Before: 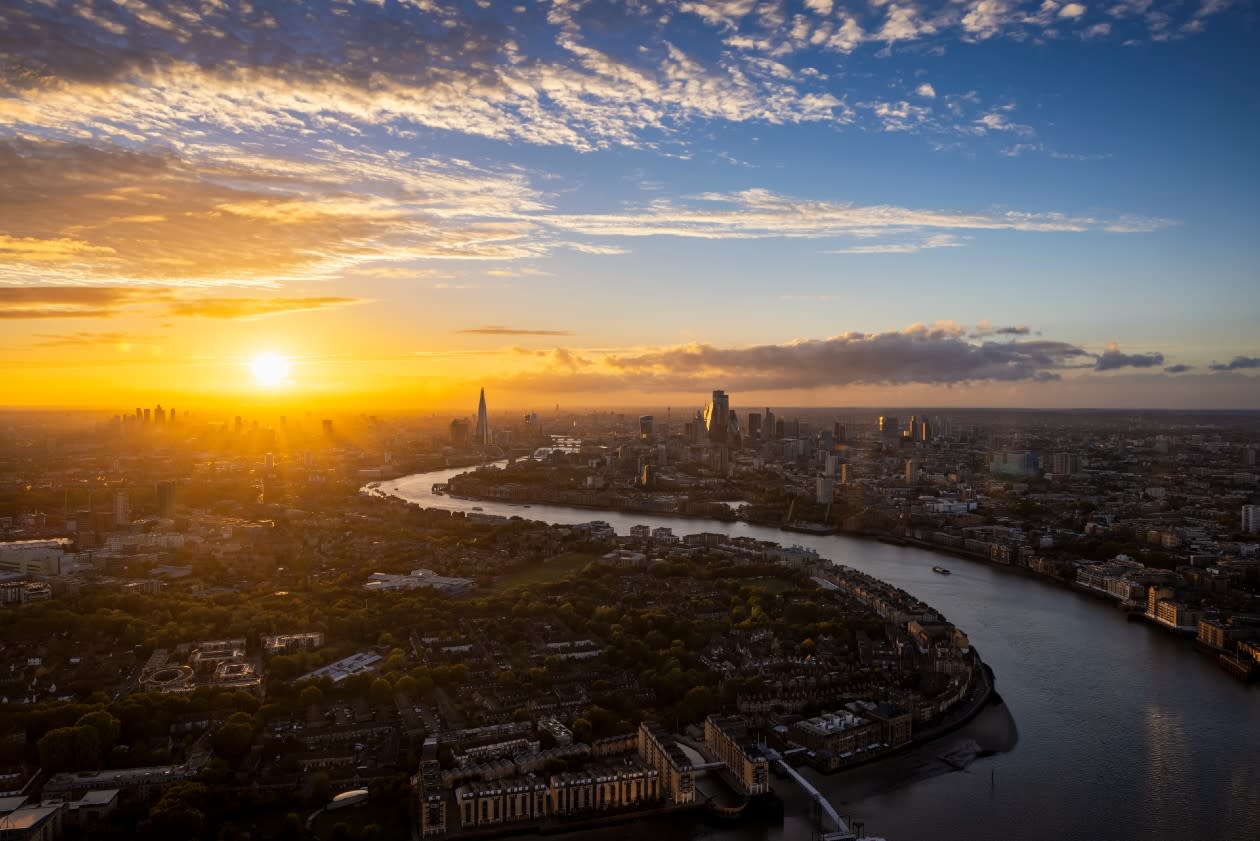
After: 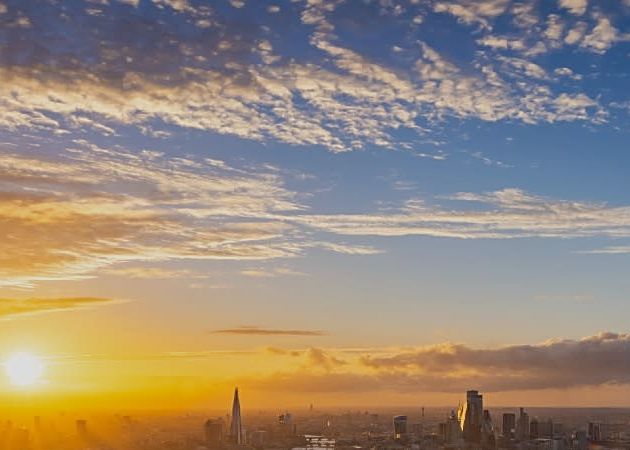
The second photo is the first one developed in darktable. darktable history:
crop: left 19.556%, right 30.401%, bottom 46.458%
sharpen: on, module defaults
local contrast: mode bilateral grid, contrast 100, coarseness 100, detail 91%, midtone range 0.2
tone equalizer: -8 EV 0.25 EV, -7 EV 0.417 EV, -6 EV 0.417 EV, -5 EV 0.25 EV, -3 EV -0.25 EV, -2 EV -0.417 EV, -1 EV -0.417 EV, +0 EV -0.25 EV, edges refinement/feathering 500, mask exposure compensation -1.57 EV, preserve details guided filter
